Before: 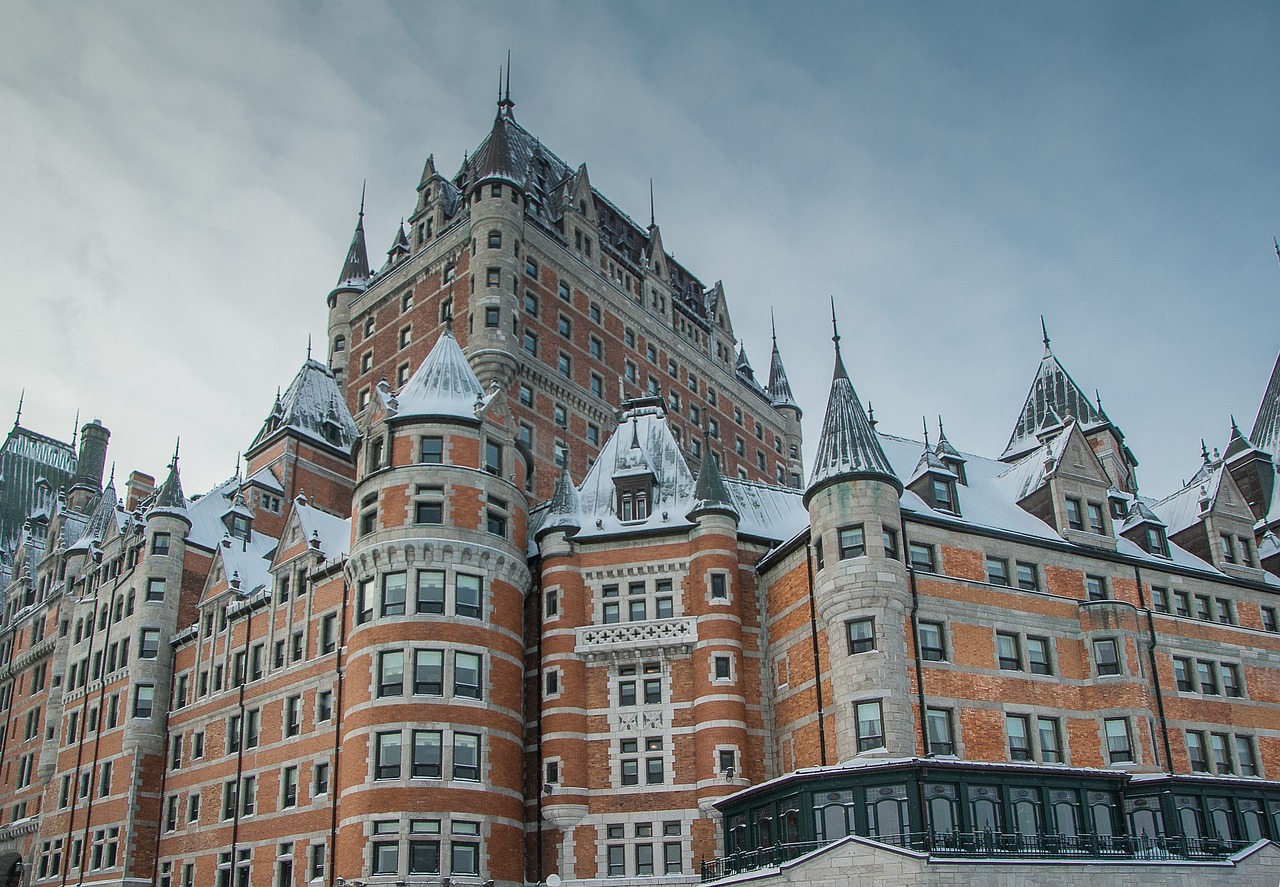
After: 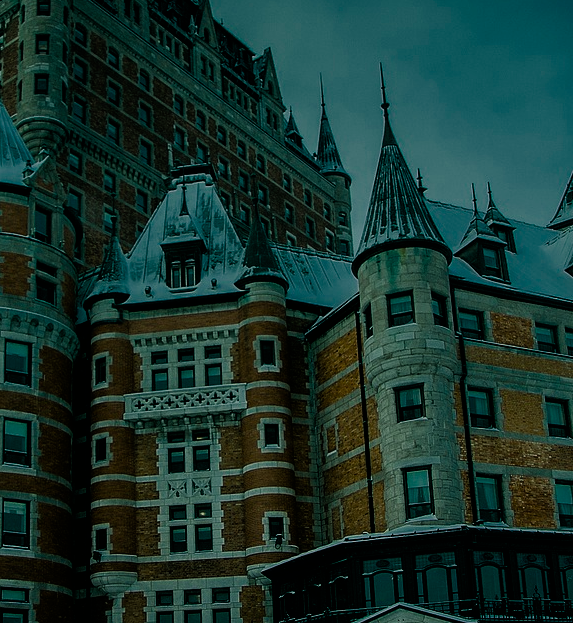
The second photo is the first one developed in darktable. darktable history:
crop: left 35.273%, top 26.292%, right 19.952%, bottom 3.359%
filmic rgb: black relative exposure -5.05 EV, white relative exposure 3.52 EV, hardness 3.16, contrast 1.399, highlights saturation mix -49.72%
color balance rgb: shadows lift › chroma 0.997%, shadows lift › hue 111.25°, power › chroma 2.15%, power › hue 164.07°, perceptual saturation grading › global saturation 20%, perceptual saturation grading › highlights -49.161%, perceptual saturation grading › shadows 25.723%, perceptual brilliance grading › global brilliance 17.974%, global vibrance 34.753%
color zones: curves: ch0 [(0, 0.497) (0.143, 0.5) (0.286, 0.5) (0.429, 0.483) (0.571, 0.116) (0.714, -0.006) (0.857, 0.28) (1, 0.497)]
tone equalizer: -8 EV -1.97 EV, -7 EV -1.99 EV, -6 EV -1.99 EV, -5 EV -1.97 EV, -4 EV -1.98 EV, -3 EV -1.98 EV, -2 EV -1.98 EV, -1 EV -1.61 EV, +0 EV -2 EV, edges refinement/feathering 500, mask exposure compensation -1.57 EV, preserve details no
